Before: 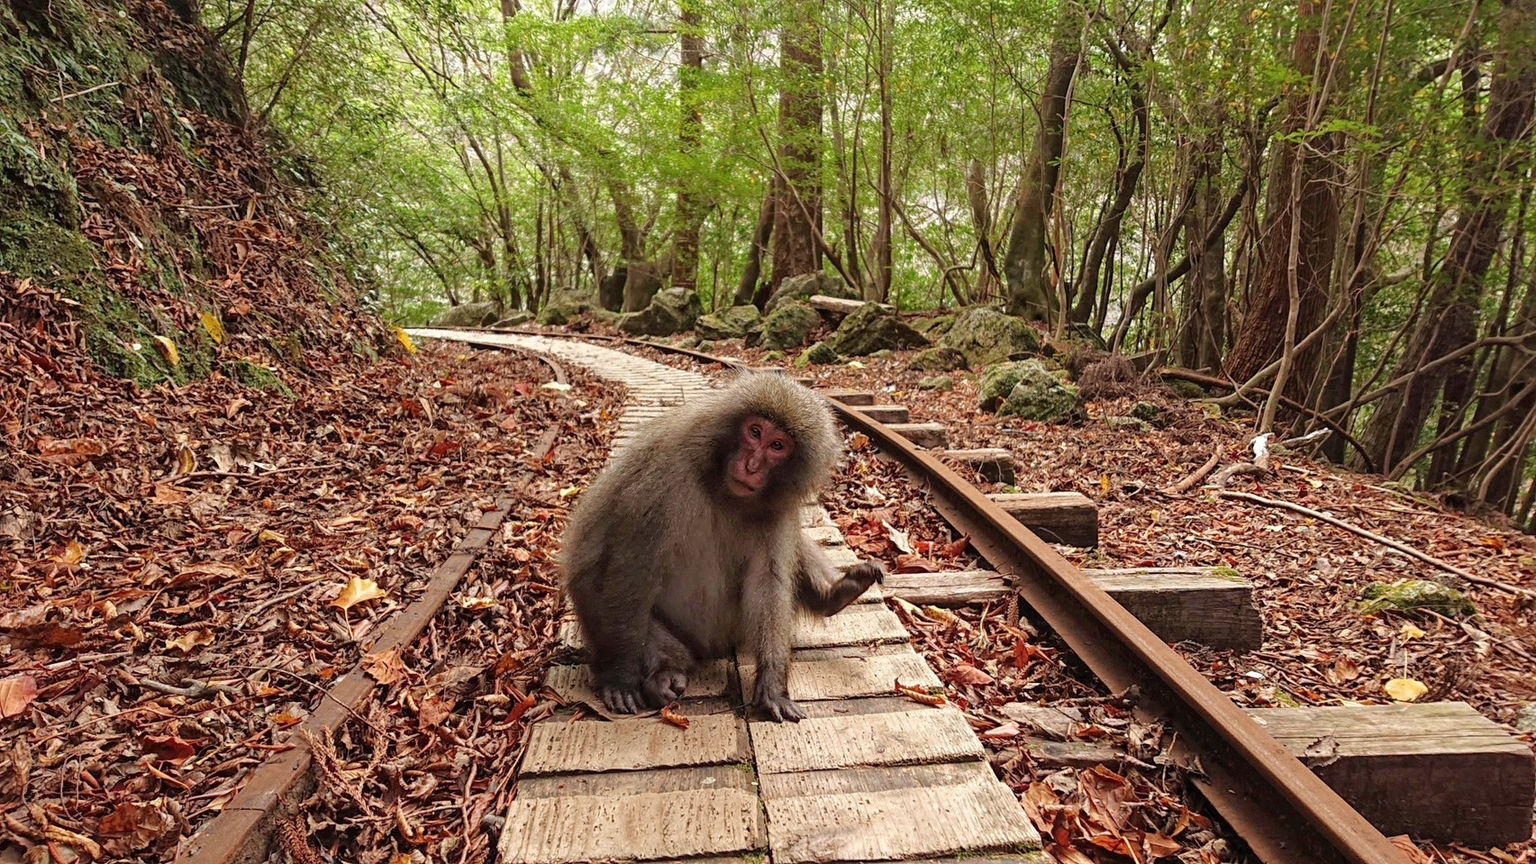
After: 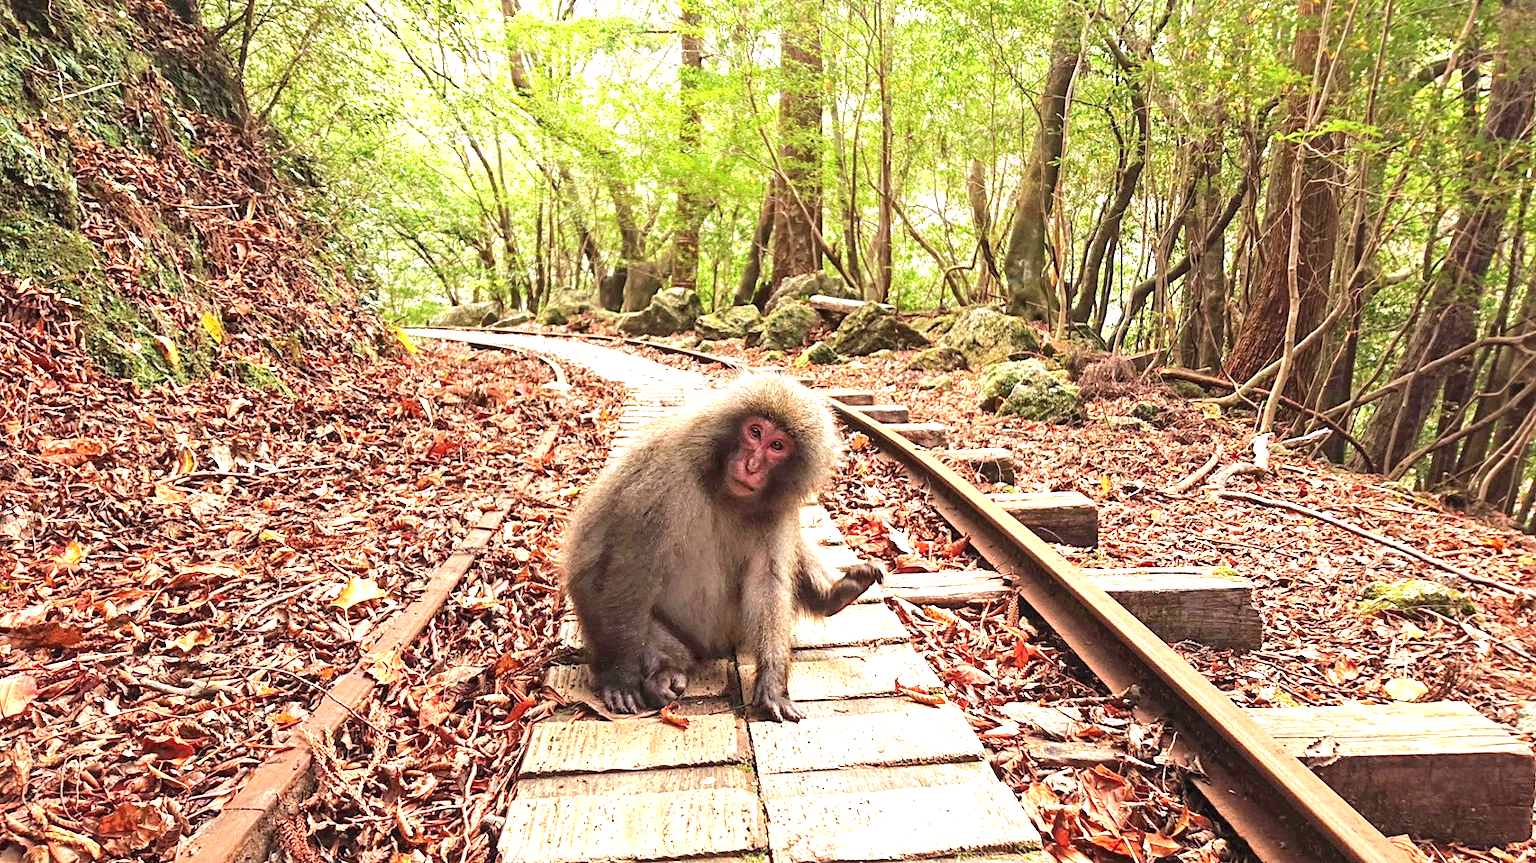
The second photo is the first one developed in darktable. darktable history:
tone equalizer: on, module defaults
exposure: black level correction 0, exposure 1.55 EV, compensate exposure bias true, compensate highlight preservation false
